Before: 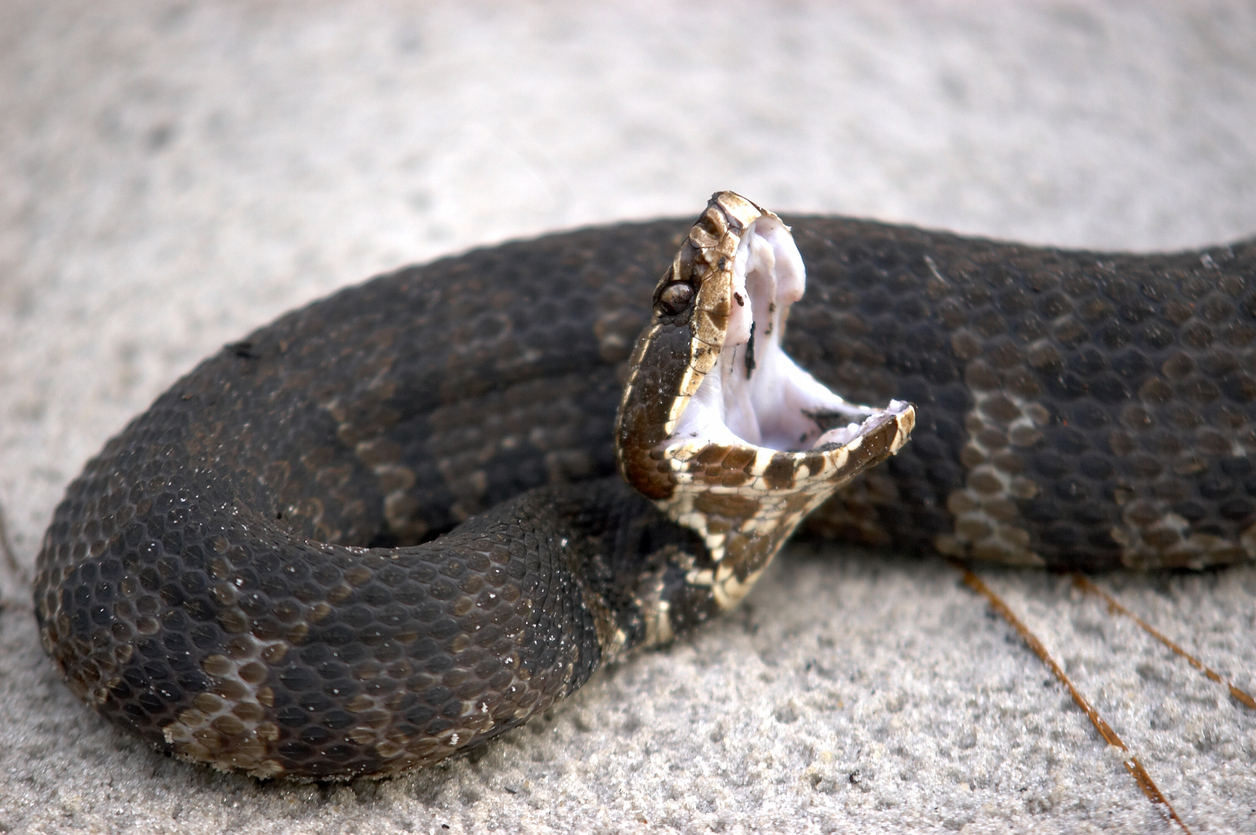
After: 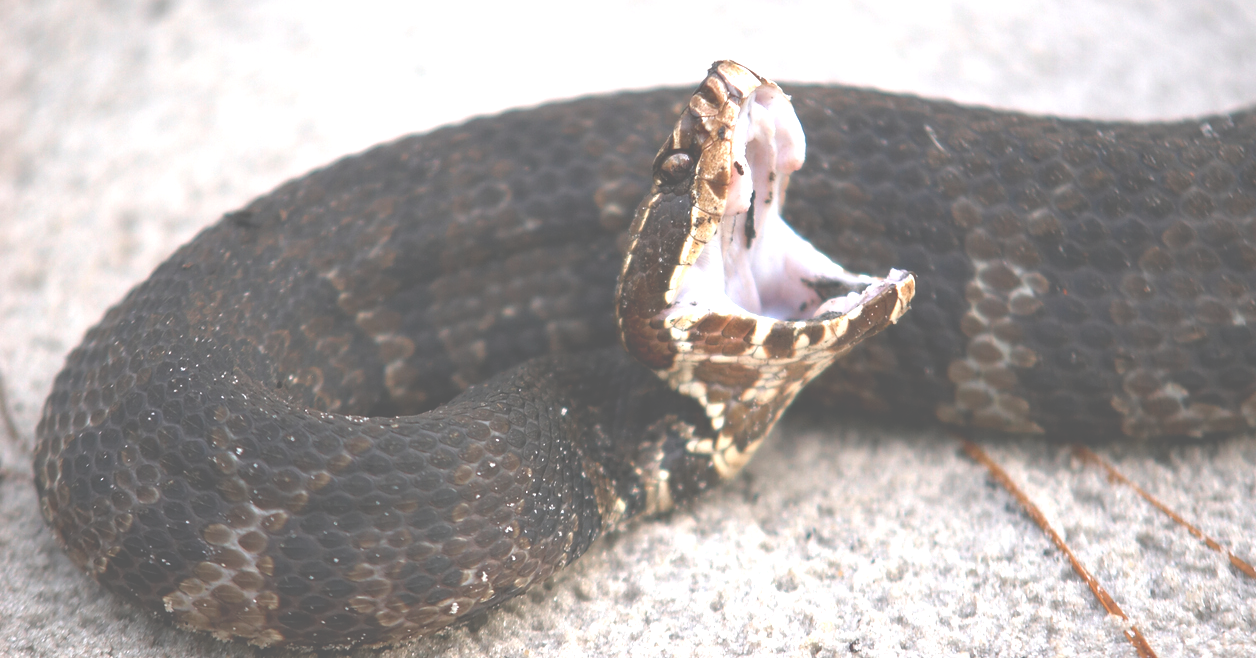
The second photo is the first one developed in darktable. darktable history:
crop and rotate: top 15.704%, bottom 5.493%
exposure: black level correction -0.071, exposure 0.502 EV, compensate highlight preservation false
